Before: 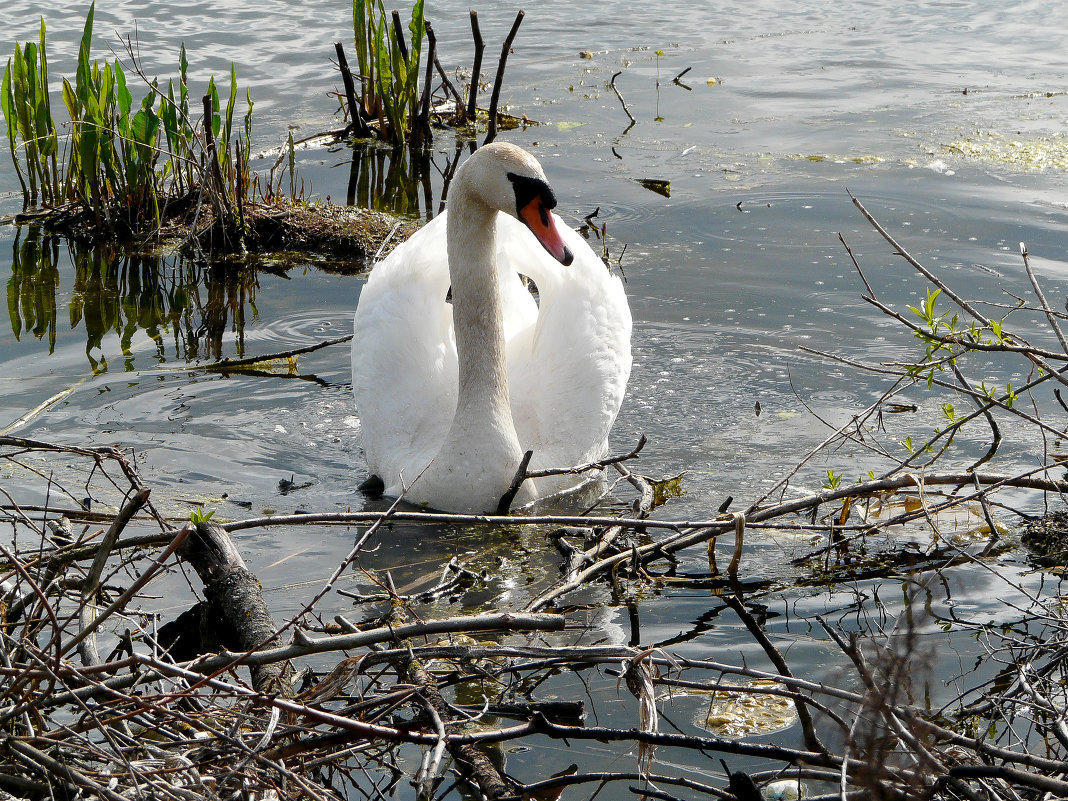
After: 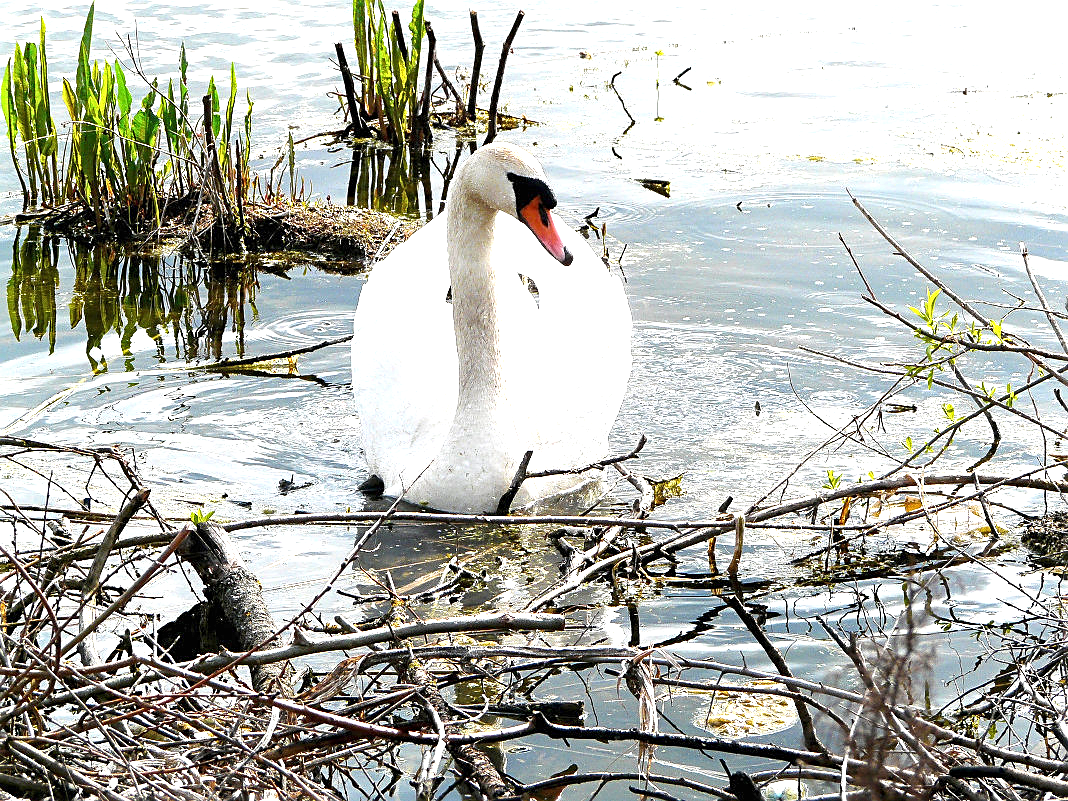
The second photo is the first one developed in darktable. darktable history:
sharpen: on, module defaults
exposure: black level correction 0, exposure 1.6 EV, compensate highlight preservation false
